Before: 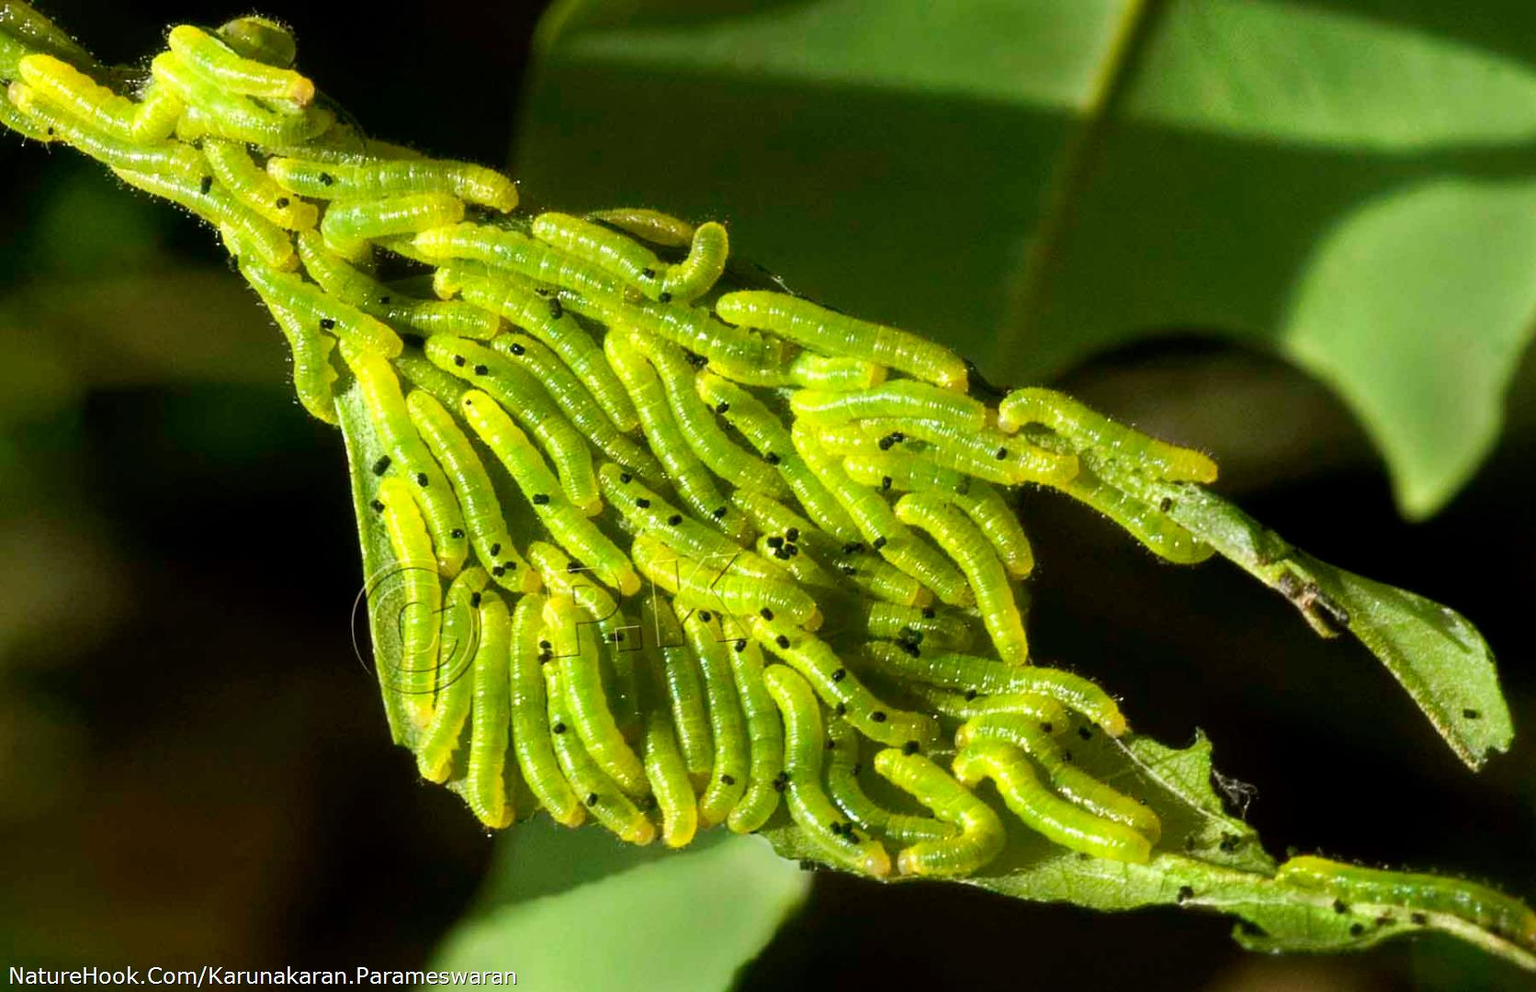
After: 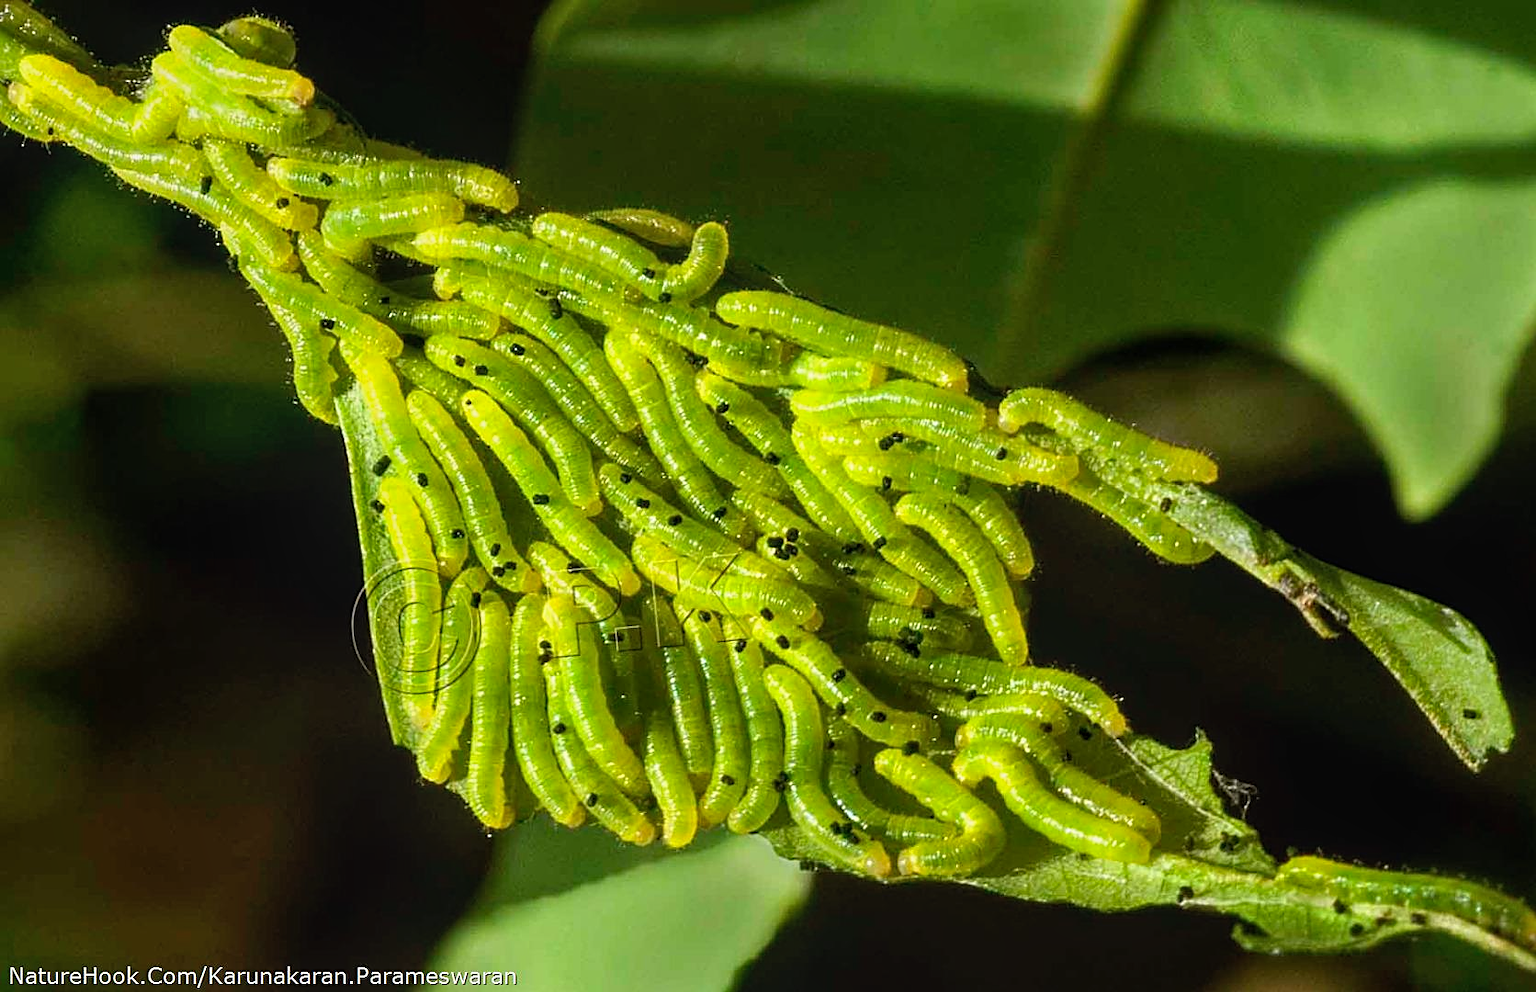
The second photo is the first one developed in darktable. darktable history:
local contrast: detail 110%
sharpen: on, module defaults
